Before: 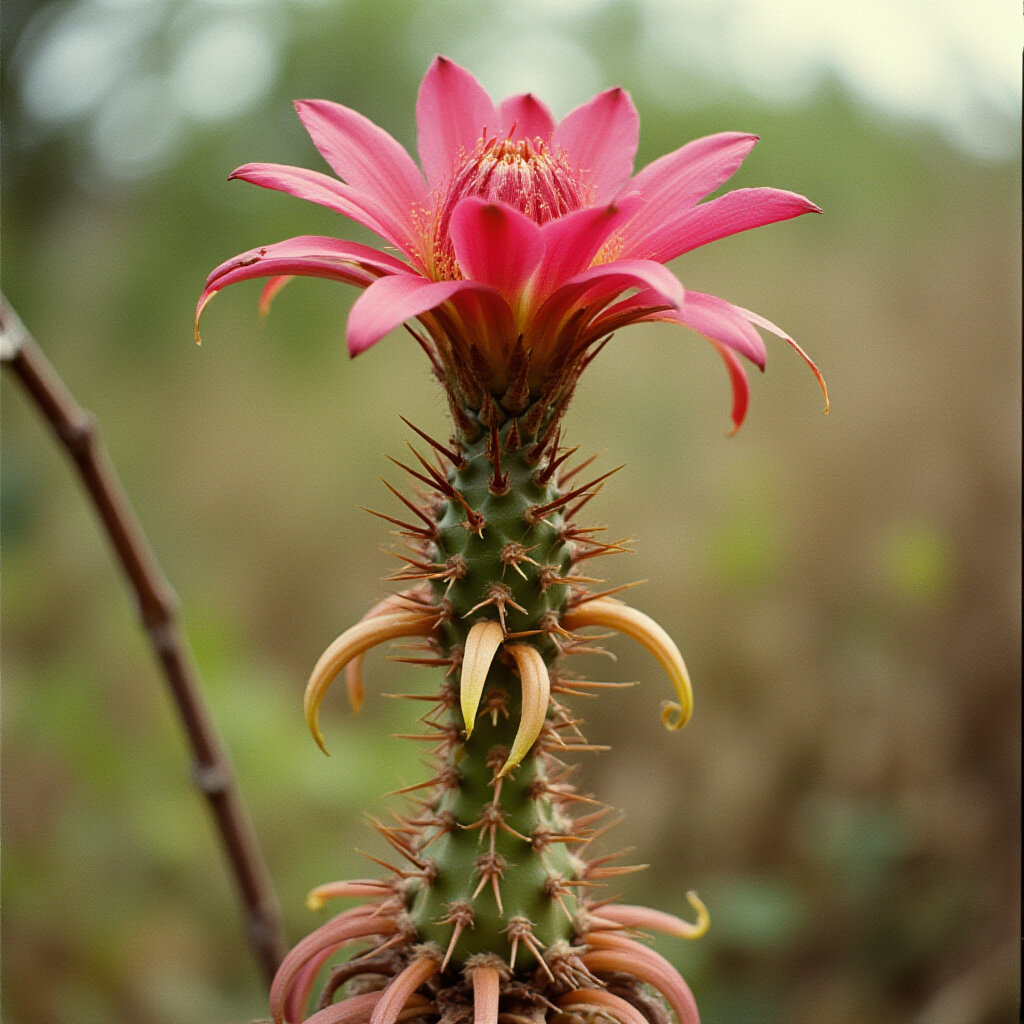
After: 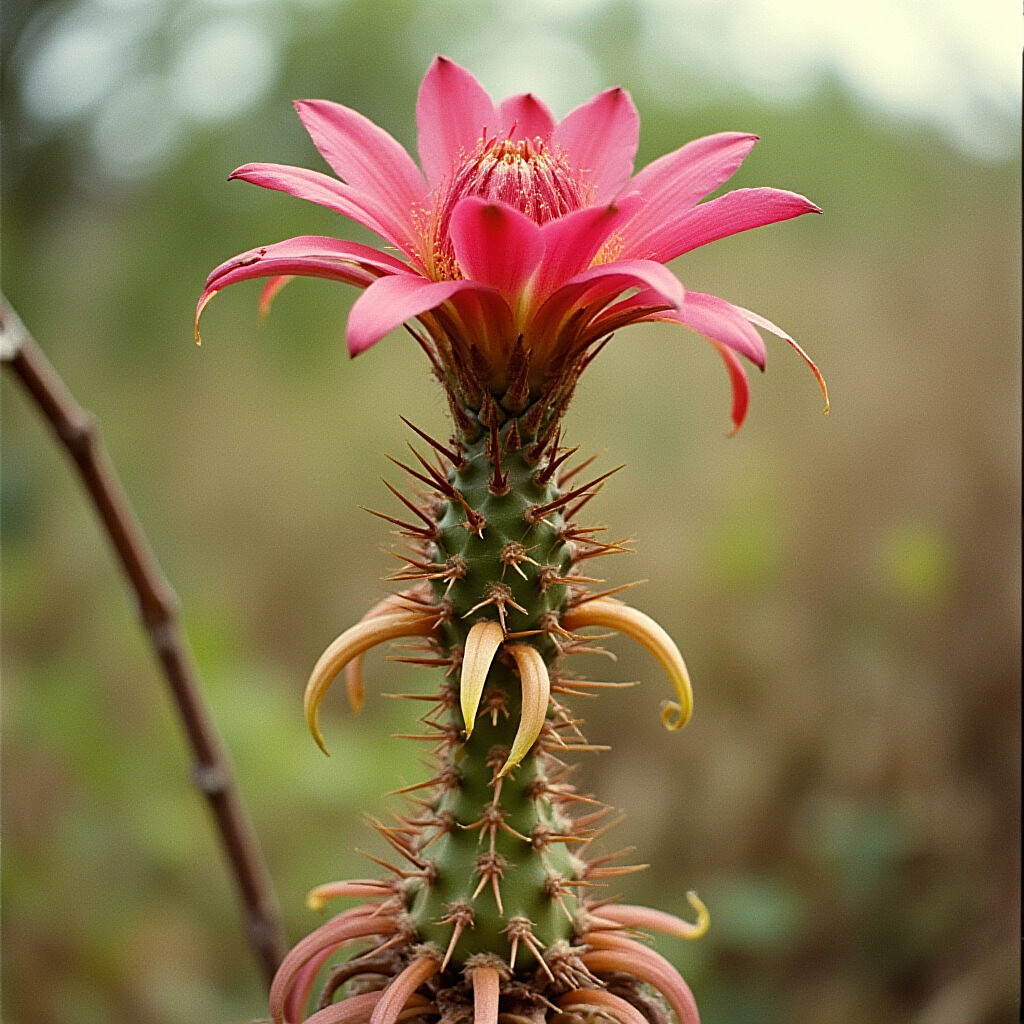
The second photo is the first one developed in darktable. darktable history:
sharpen: on, module defaults
exposure: exposure 0.075 EV, compensate exposure bias true, compensate highlight preservation false
tone equalizer: on, module defaults
